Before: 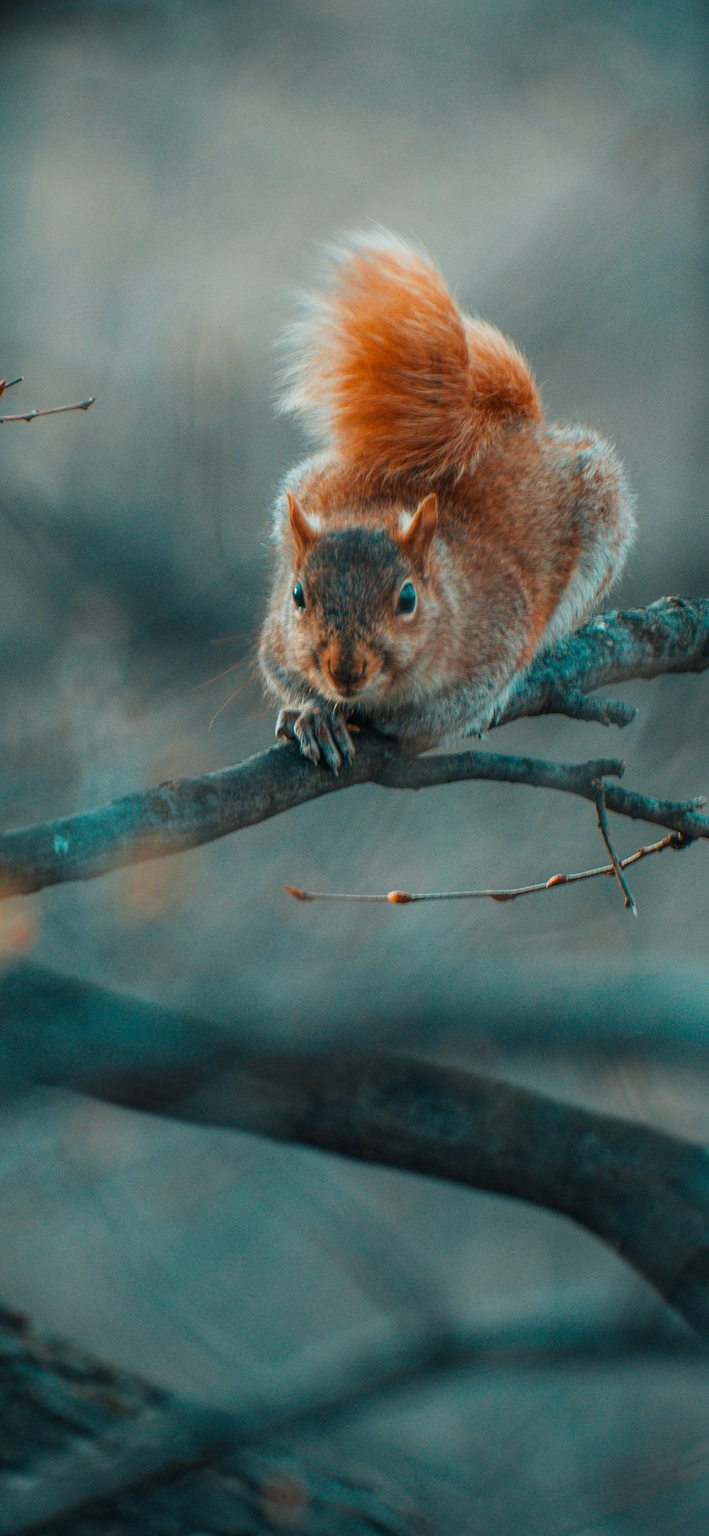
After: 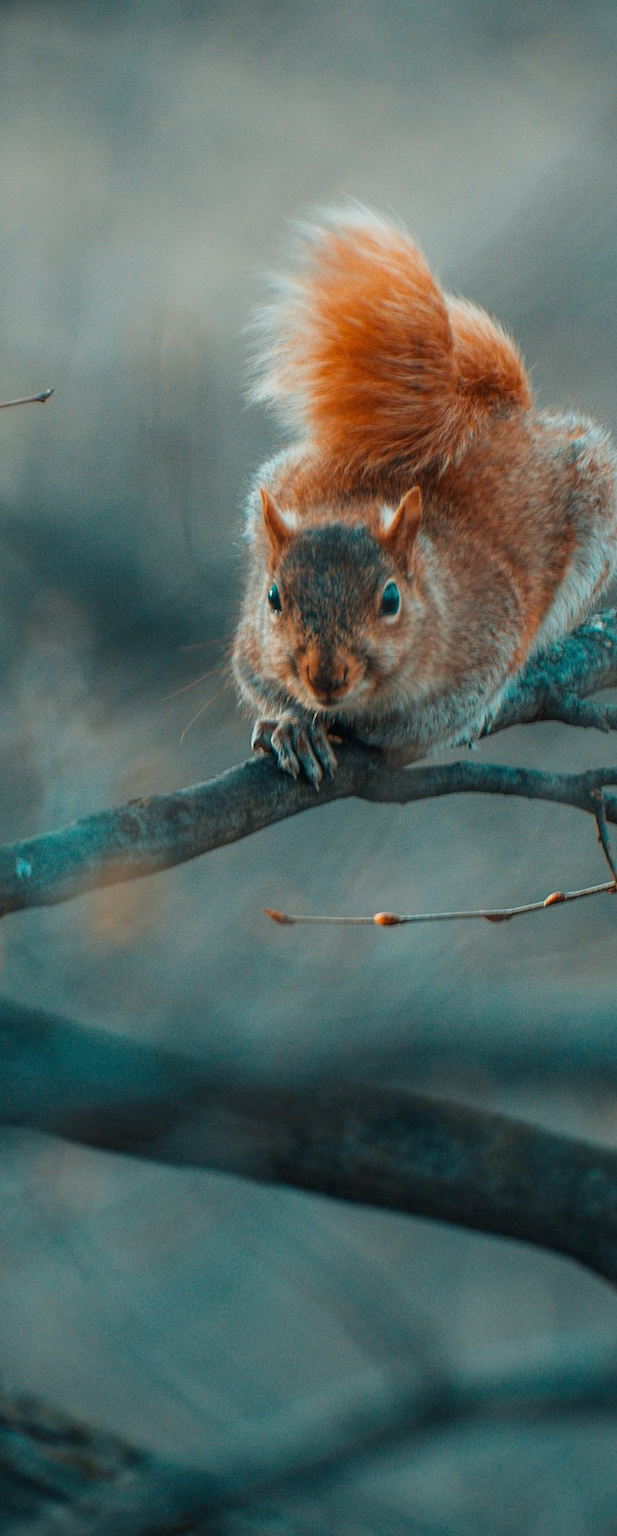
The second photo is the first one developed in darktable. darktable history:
crop and rotate: angle 0.821°, left 4.359%, top 1.02%, right 11.789%, bottom 2.615%
